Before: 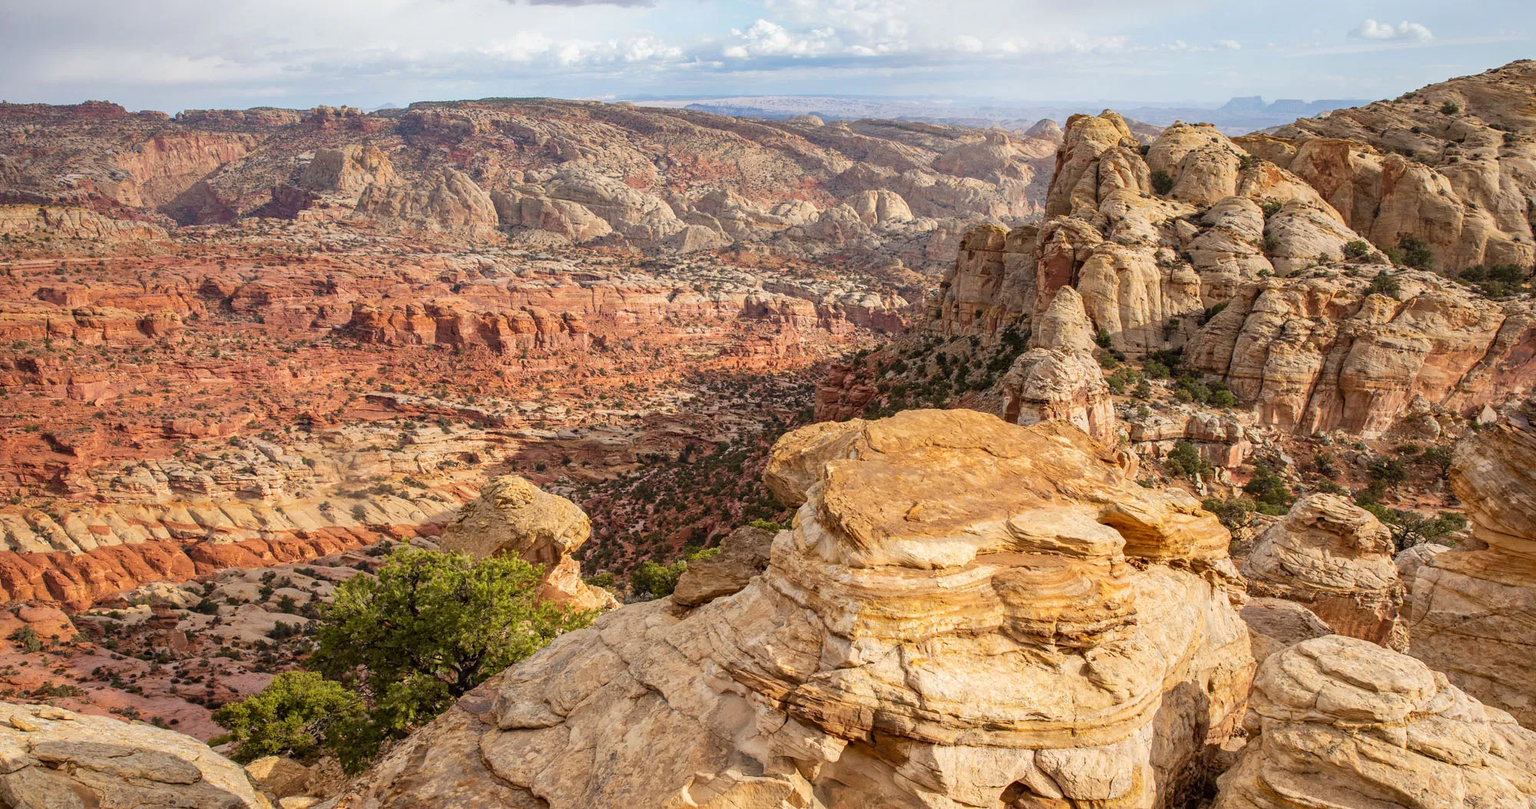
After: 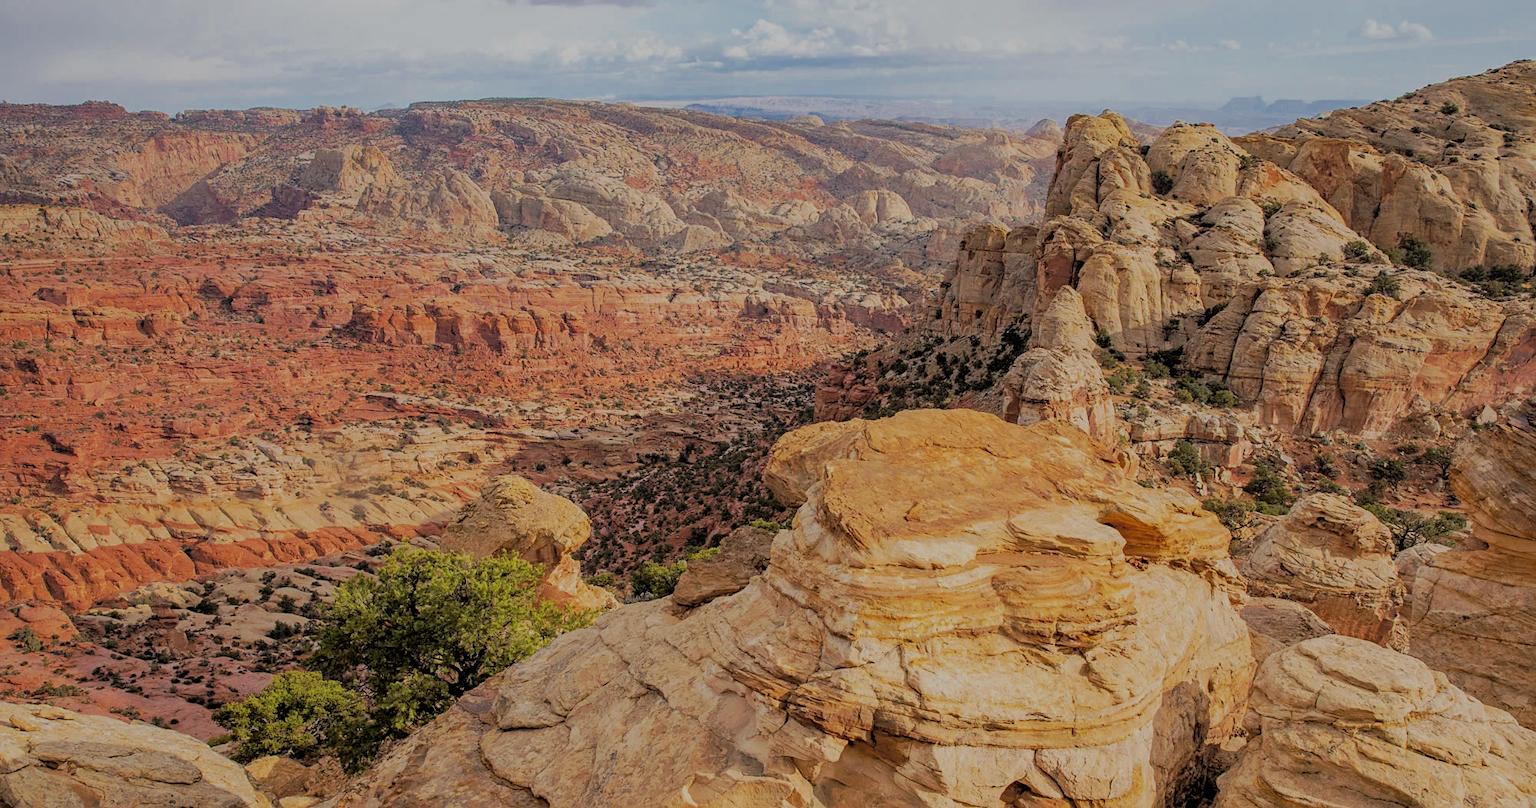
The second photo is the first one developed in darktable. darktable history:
tone equalizer: -7 EV 0.176 EV, -6 EV 0.122 EV, -5 EV 0.112 EV, -4 EV 0.072 EV, -2 EV -0.03 EV, -1 EV -0.043 EV, +0 EV -0.043 EV, smoothing diameter 24.9%, edges refinement/feathering 7.38, preserve details guided filter
tone curve: curves: ch0 [(0, 0) (0.003, 0.003) (0.011, 0.011) (0.025, 0.024) (0.044, 0.043) (0.069, 0.068) (0.1, 0.097) (0.136, 0.132) (0.177, 0.173) (0.224, 0.219) (0.277, 0.27) (0.335, 0.327) (0.399, 0.389) (0.468, 0.457) (0.543, 0.549) (0.623, 0.628) (0.709, 0.713) (0.801, 0.803) (0.898, 0.899) (1, 1)], preserve colors none
sharpen: amount 0.214
filmic rgb: middle gray luminance 3.27%, black relative exposure -5.93 EV, white relative exposure 6.39 EV, dynamic range scaling 22.19%, target black luminance 0%, hardness 2.3, latitude 45.57%, contrast 0.78, highlights saturation mix 99.31%, shadows ↔ highlights balance 0.184%
